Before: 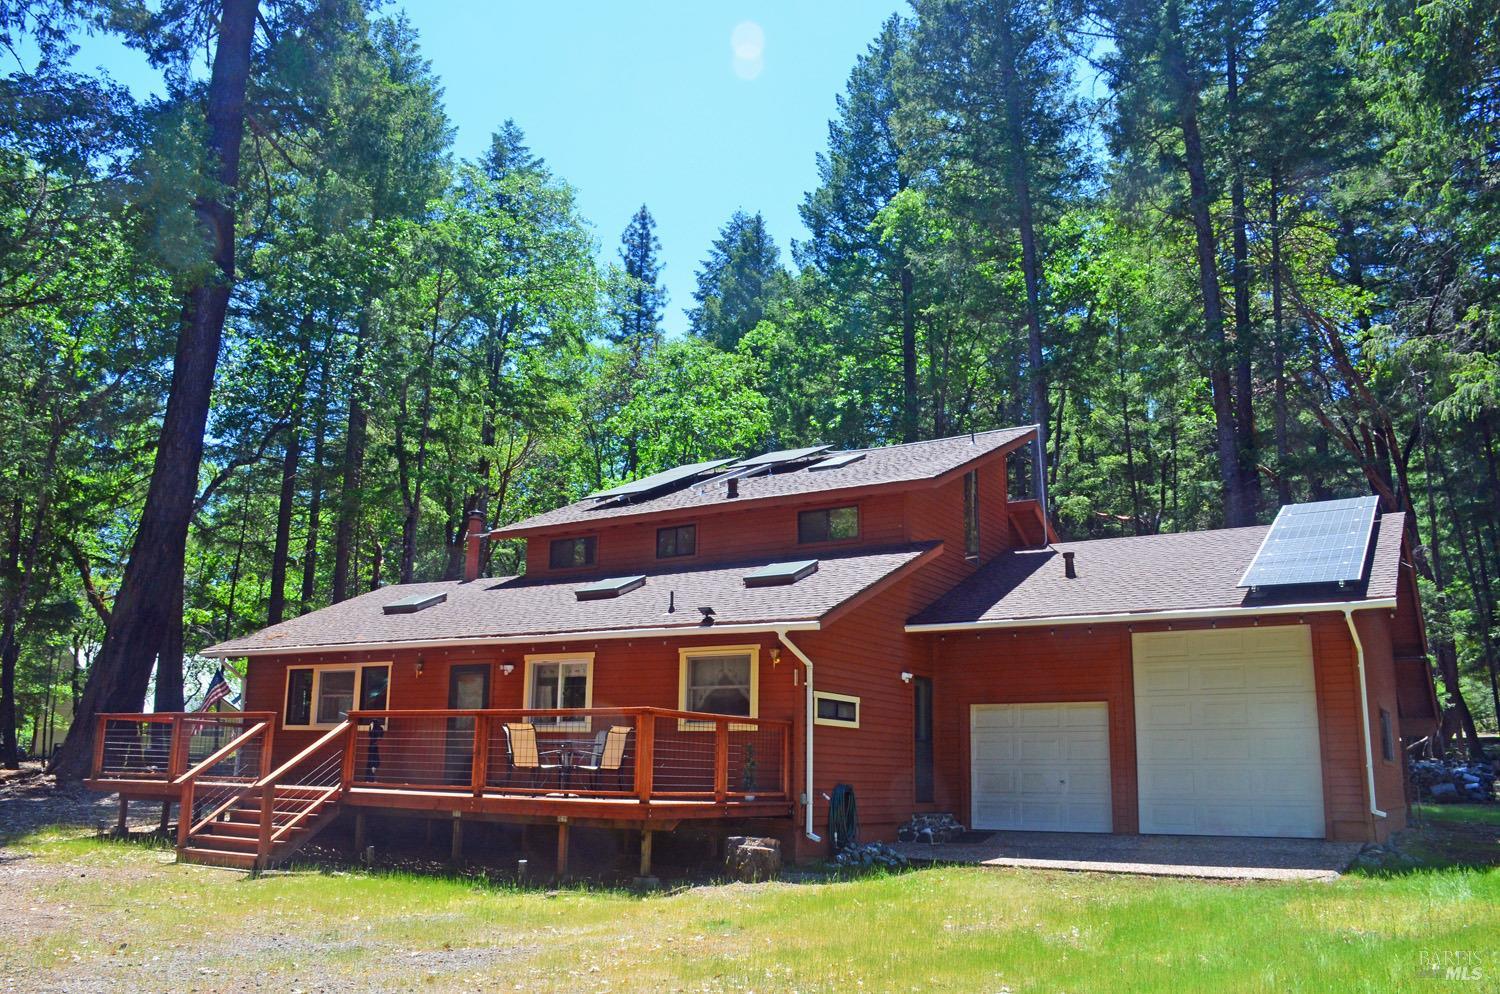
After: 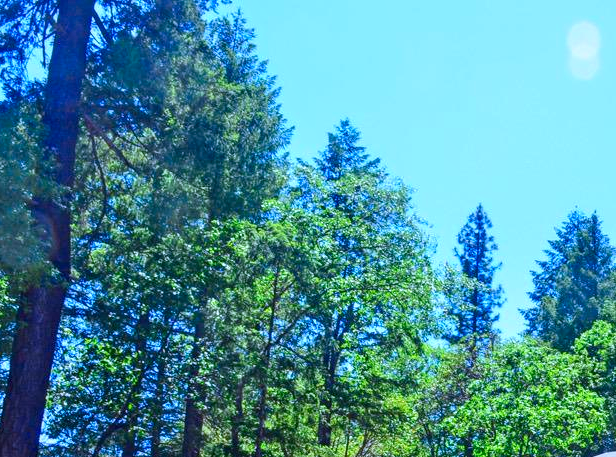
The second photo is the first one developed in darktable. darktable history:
crop and rotate: left 10.95%, top 0.092%, right 47.961%, bottom 53.896%
contrast brightness saturation: contrast 0.093, saturation 0.275
local contrast: on, module defaults
color calibration: illuminant custom, x 0.363, y 0.385, temperature 4526.13 K
